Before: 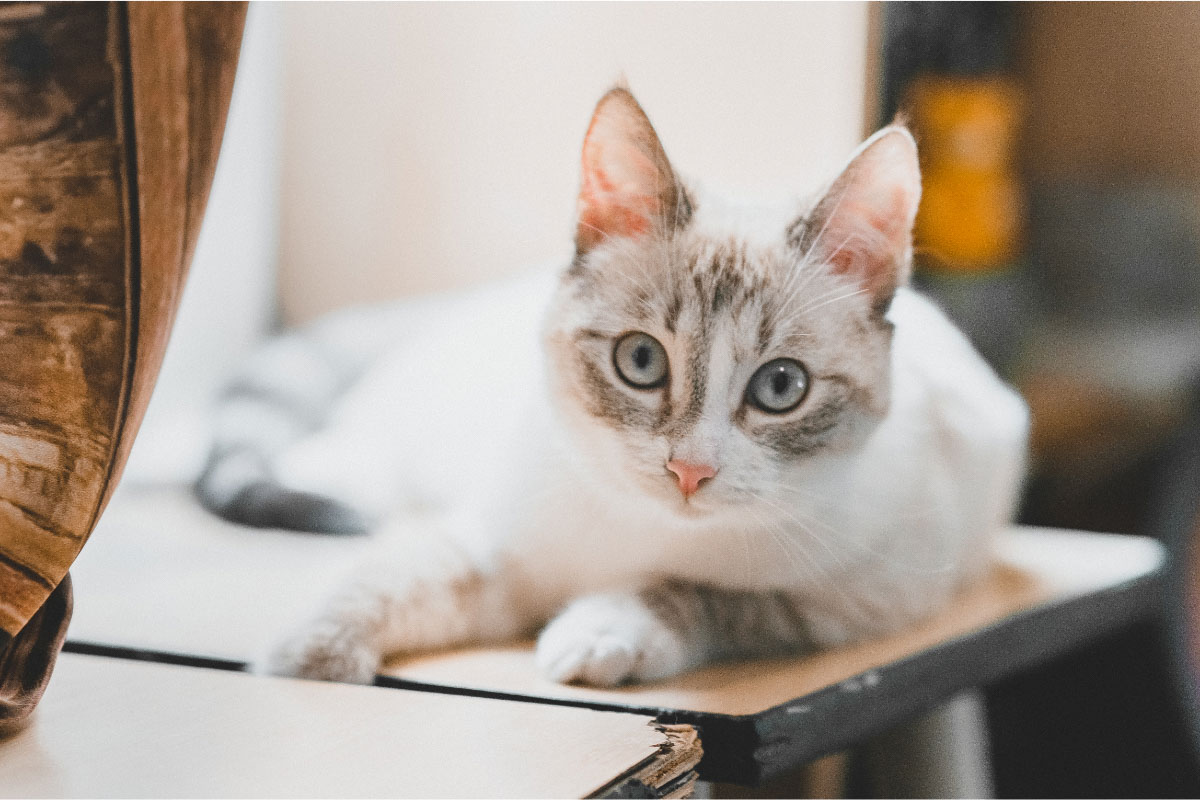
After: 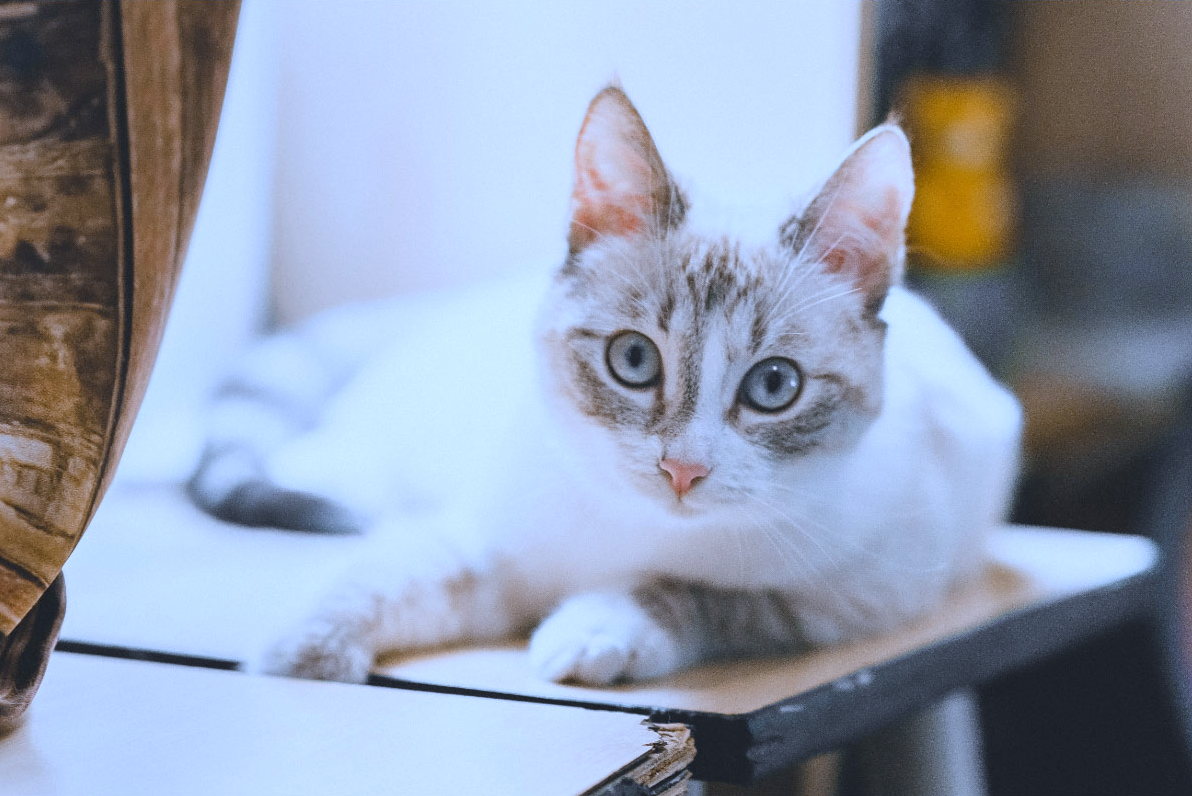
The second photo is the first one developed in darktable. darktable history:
crop and rotate: left 0.614%, top 0.179%, bottom 0.309%
white balance: red 0.871, blue 1.249
